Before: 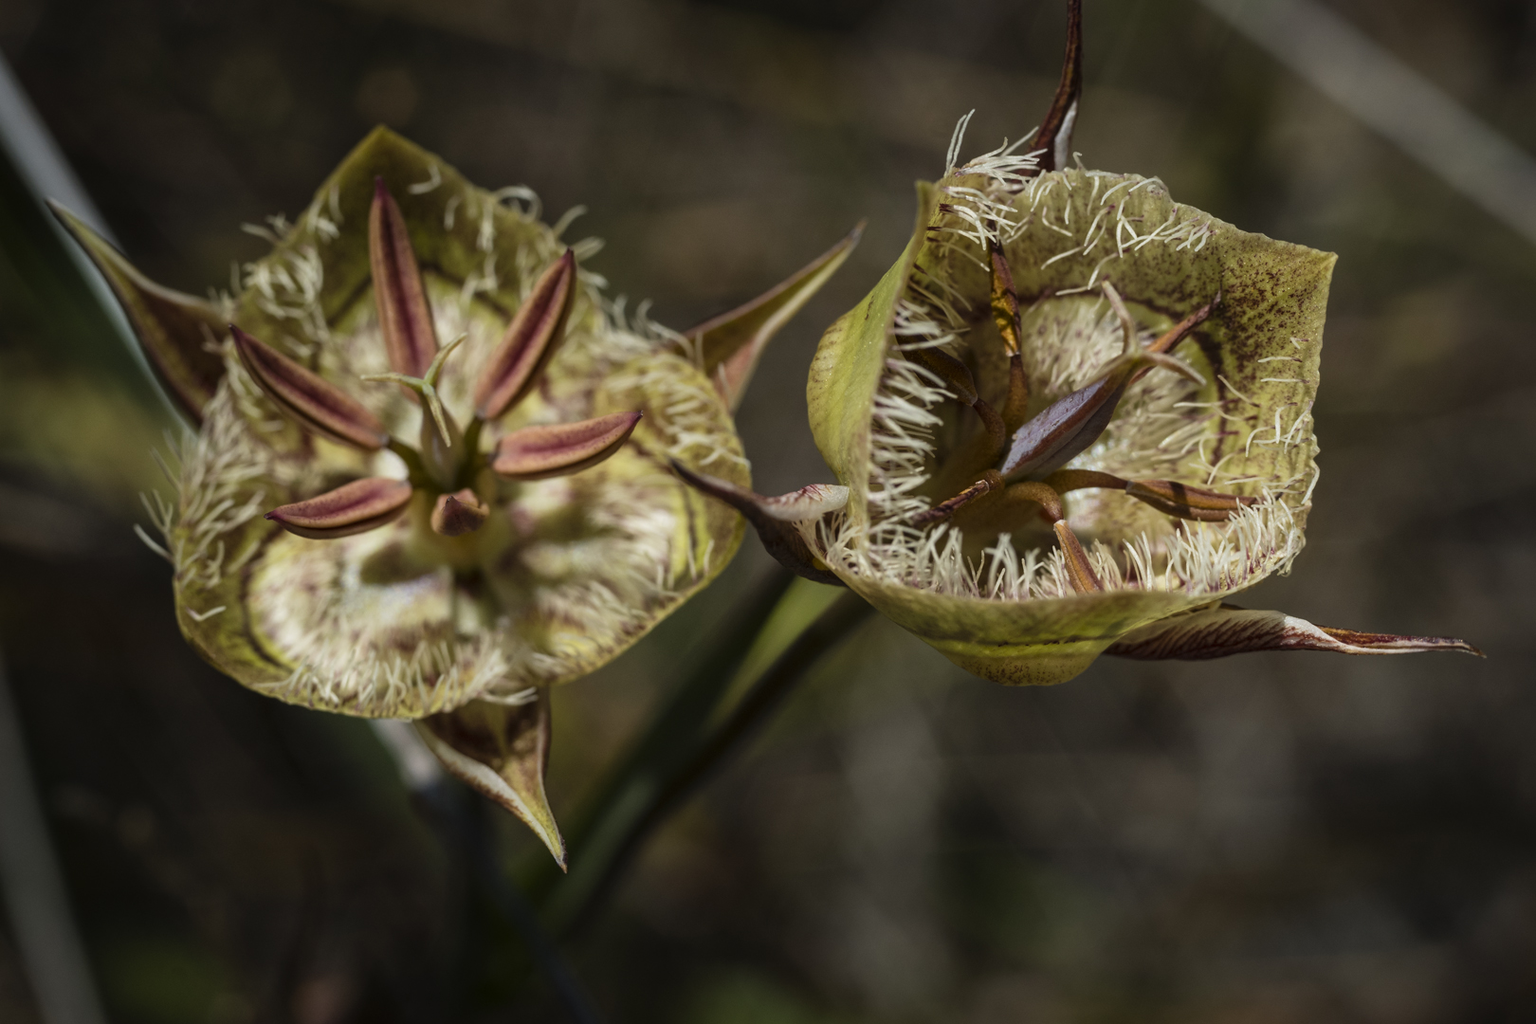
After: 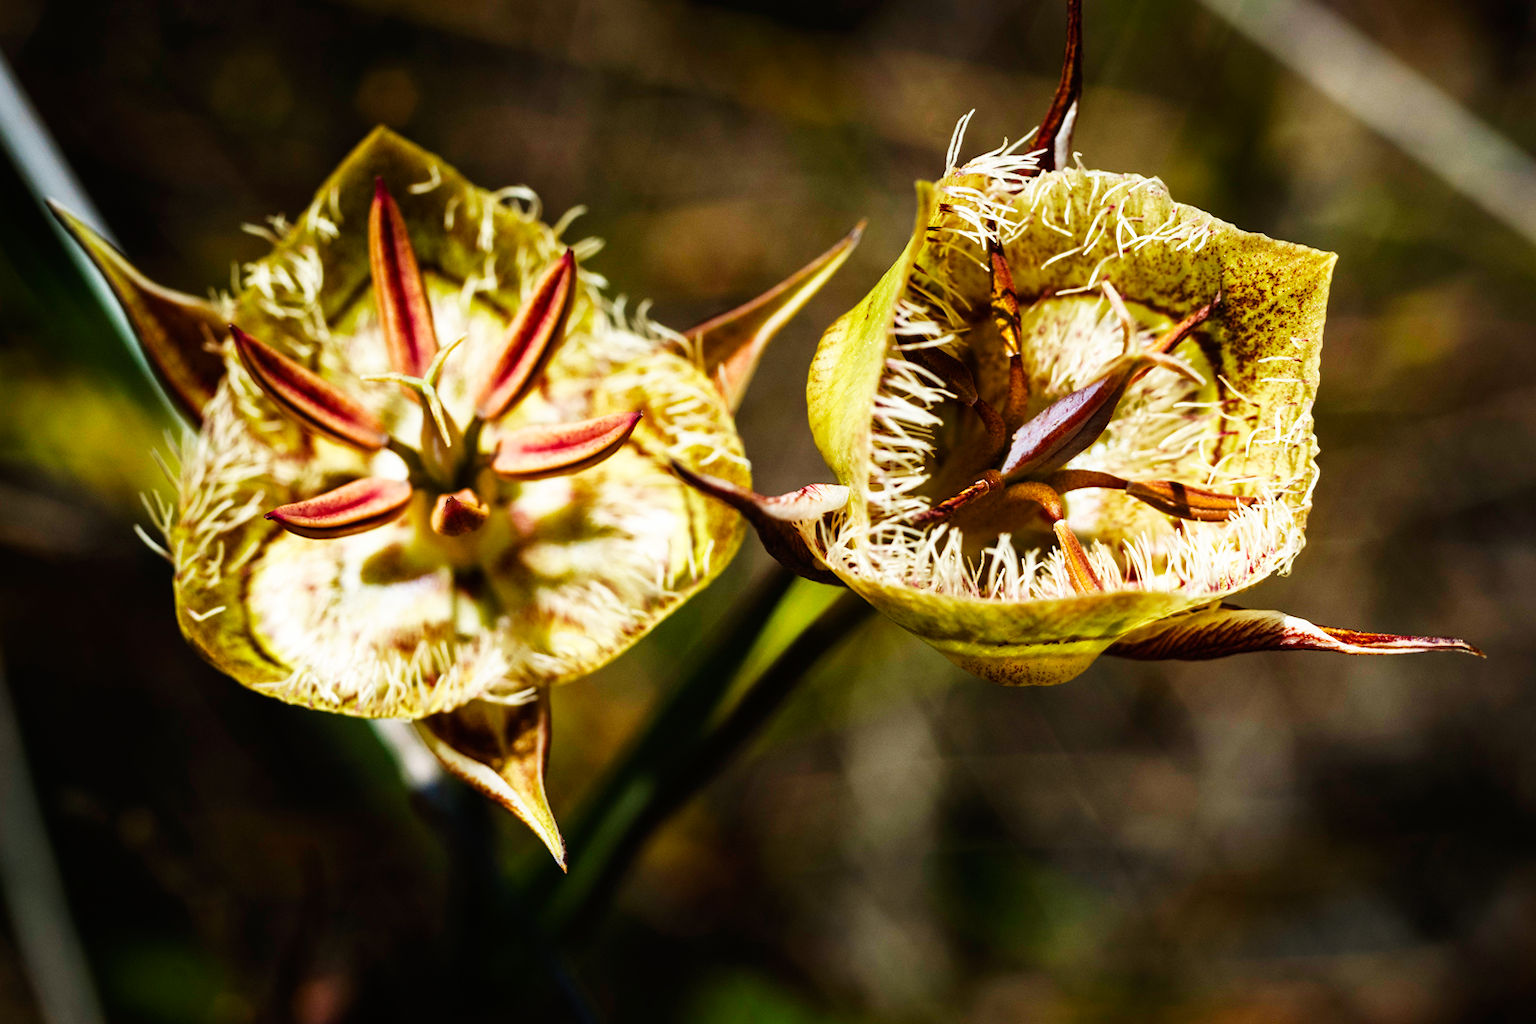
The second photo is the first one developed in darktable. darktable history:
color balance rgb: linear chroma grading › shadows 32%, linear chroma grading › global chroma -2%, linear chroma grading › mid-tones 4%, perceptual saturation grading › global saturation -2%, perceptual saturation grading › highlights -8%, perceptual saturation grading › mid-tones 8%, perceptual saturation grading › shadows 4%, perceptual brilliance grading › highlights 8%, perceptual brilliance grading › mid-tones 4%, perceptual brilliance grading › shadows 2%, global vibrance 16%, saturation formula JzAzBz (2021)
tone equalizer: on, module defaults
base curve: curves: ch0 [(0, 0) (0.007, 0.004) (0.027, 0.03) (0.046, 0.07) (0.207, 0.54) (0.442, 0.872) (0.673, 0.972) (1, 1)], preserve colors none
